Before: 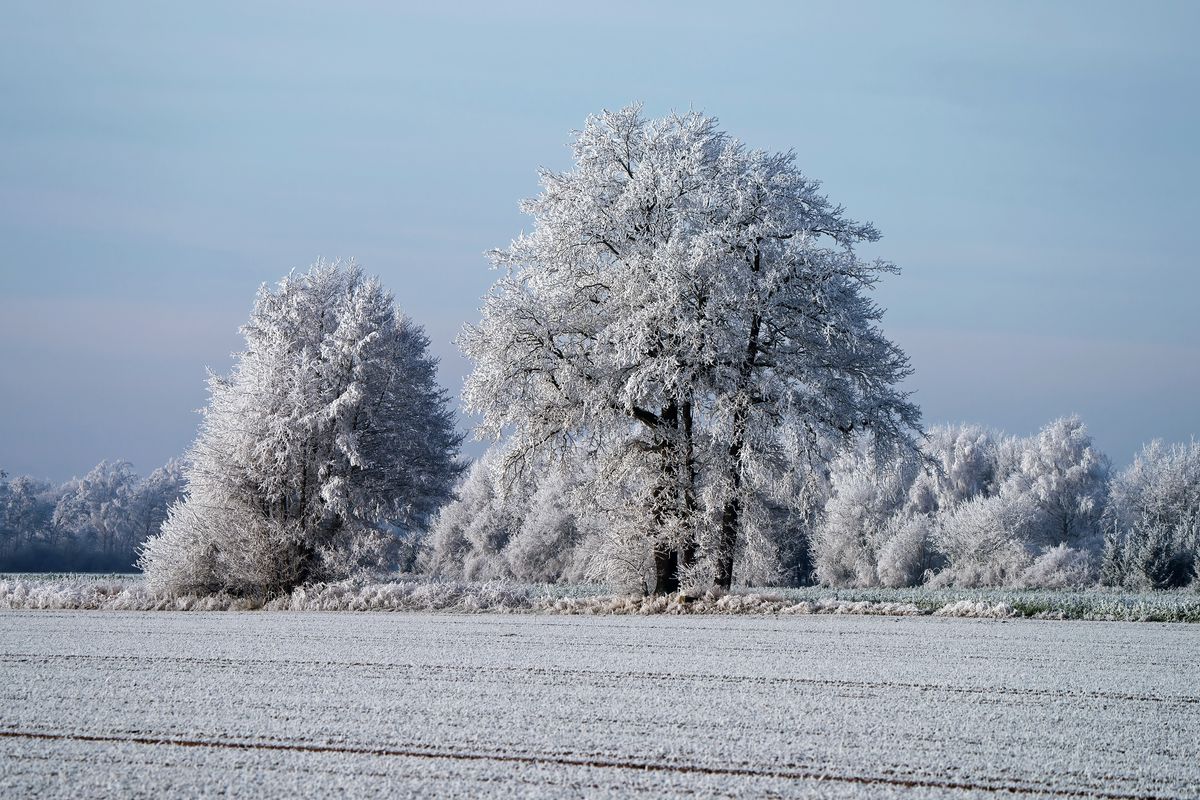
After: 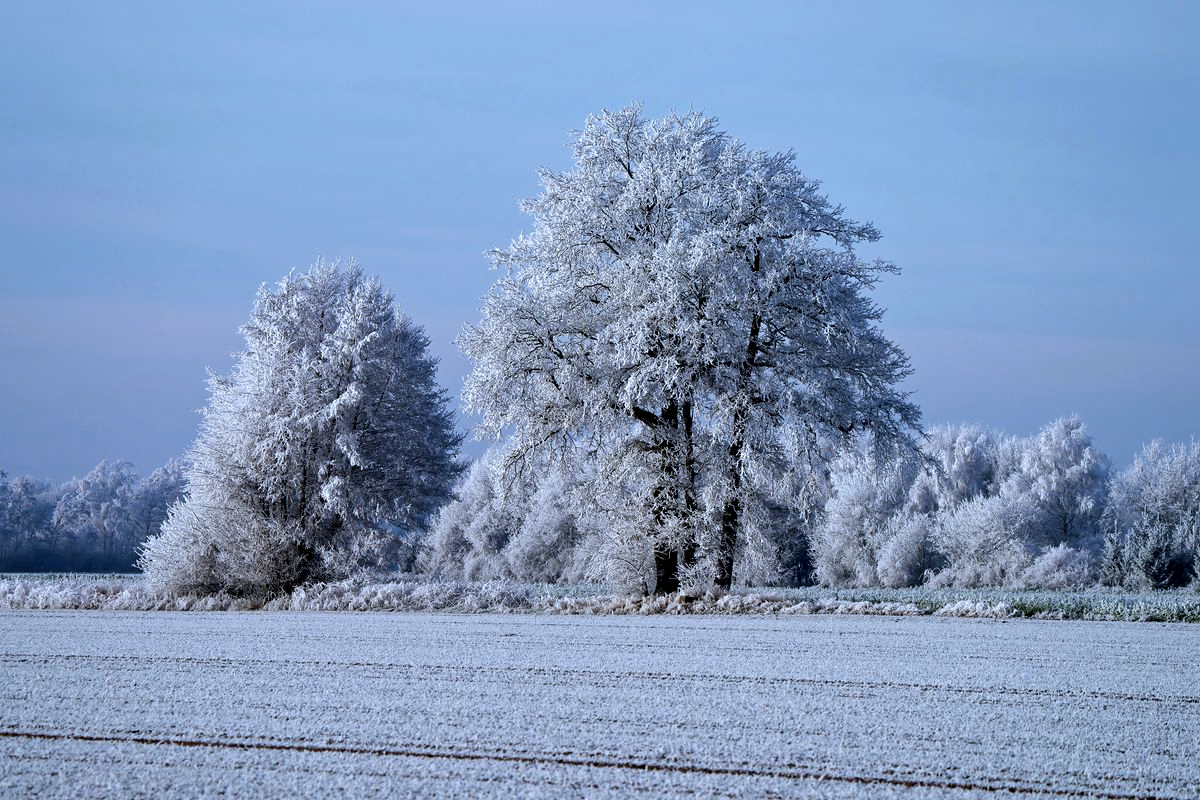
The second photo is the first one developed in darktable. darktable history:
white balance: red 0.926, green 1.003, blue 1.133
shadows and highlights: shadows -20, white point adjustment -2, highlights -35
contrast equalizer: octaves 7, y [[0.6 ×6], [0.55 ×6], [0 ×6], [0 ×6], [0 ×6]], mix 0.3
